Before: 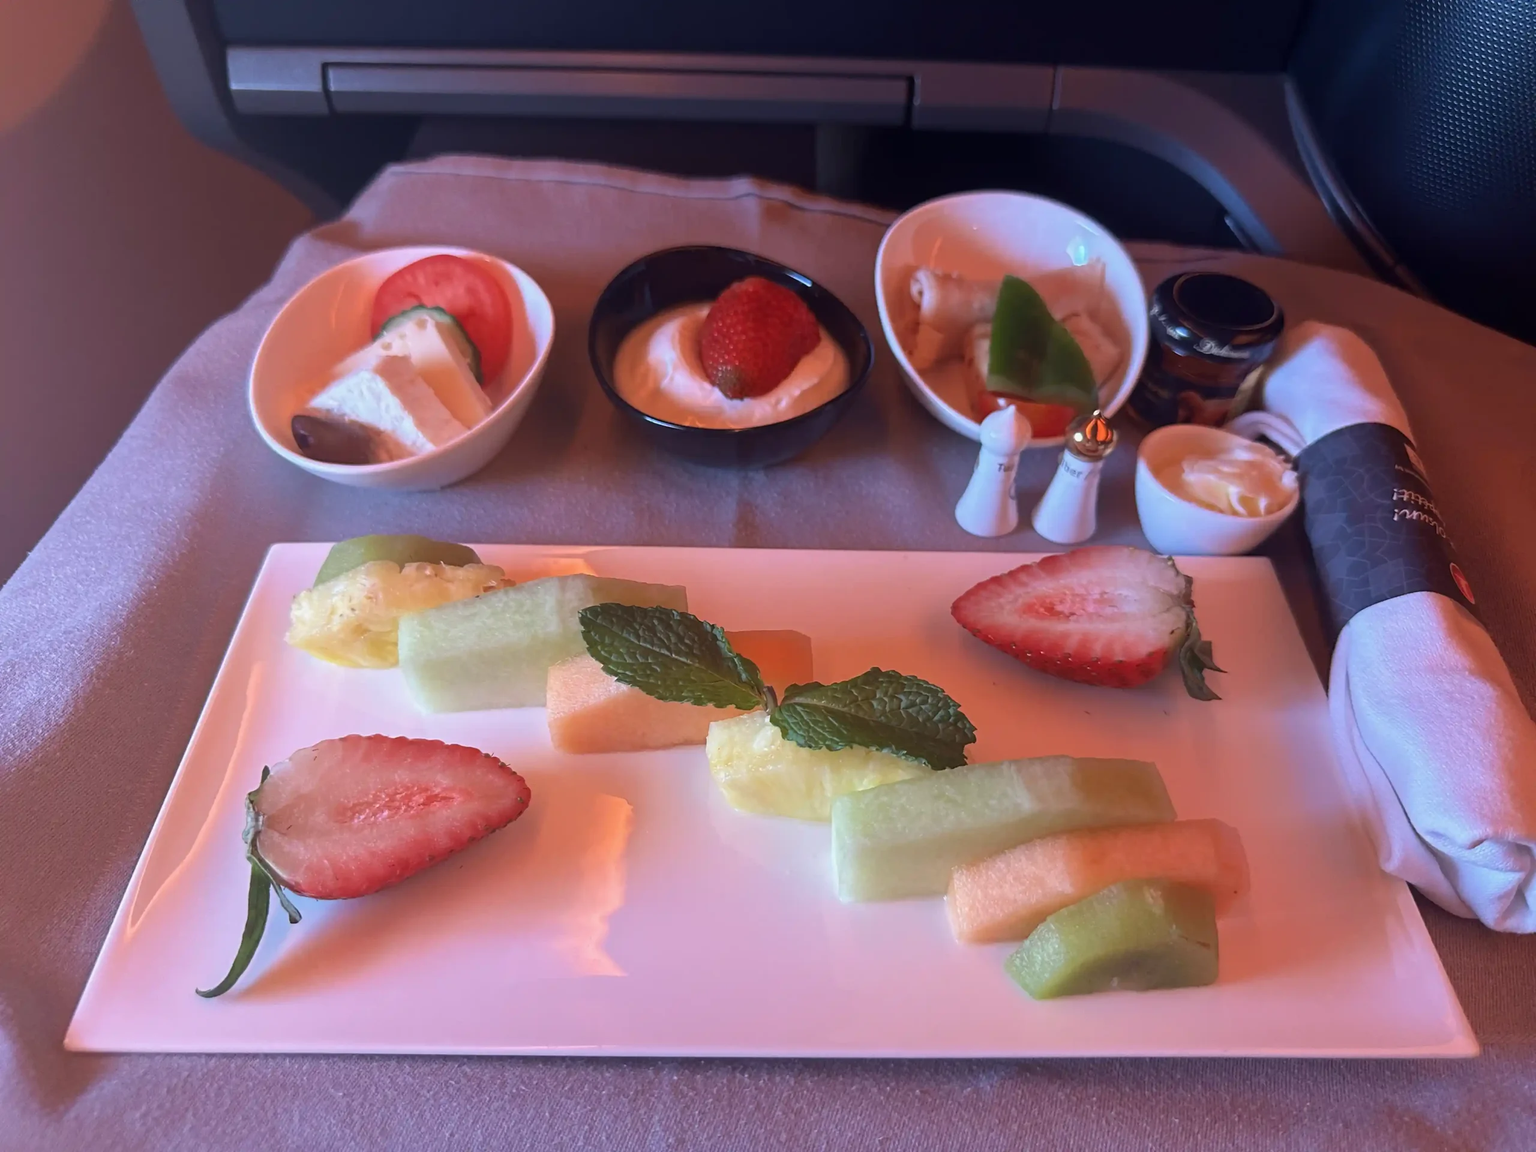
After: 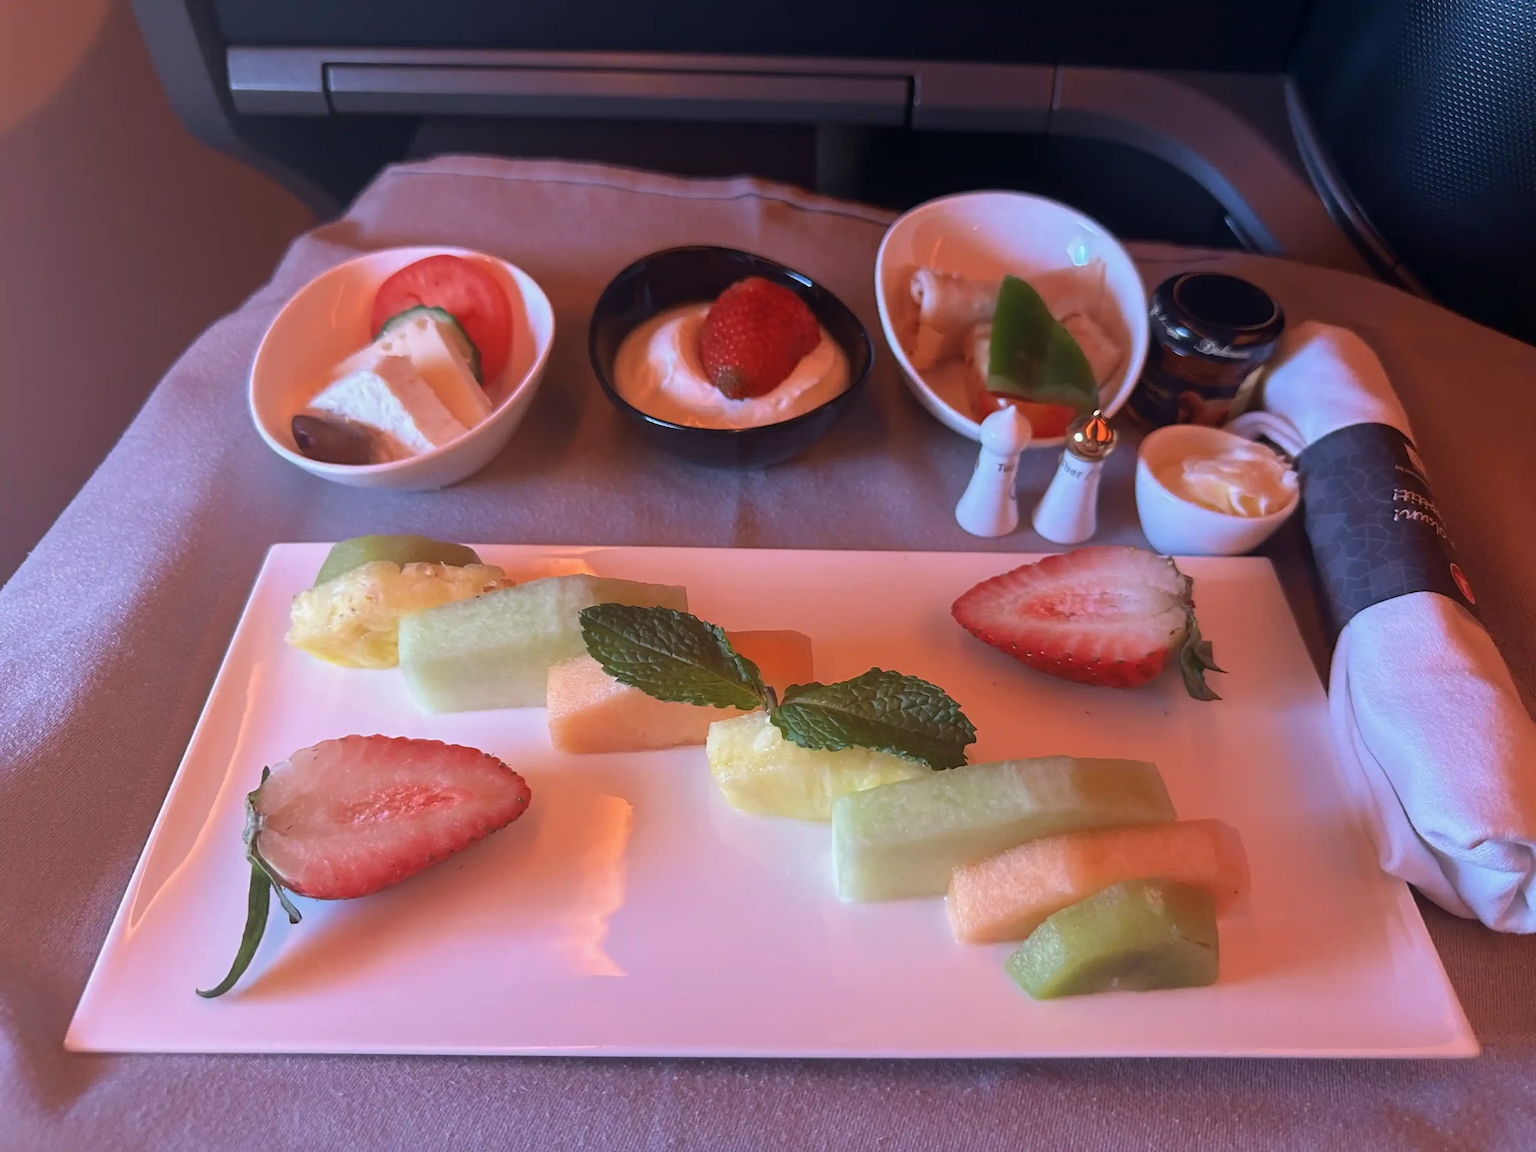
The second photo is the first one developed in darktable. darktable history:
color balance: mode lift, gamma, gain (sRGB), lift [1, 0.99, 1.01, 0.992], gamma [1, 1.037, 0.974, 0.963]
